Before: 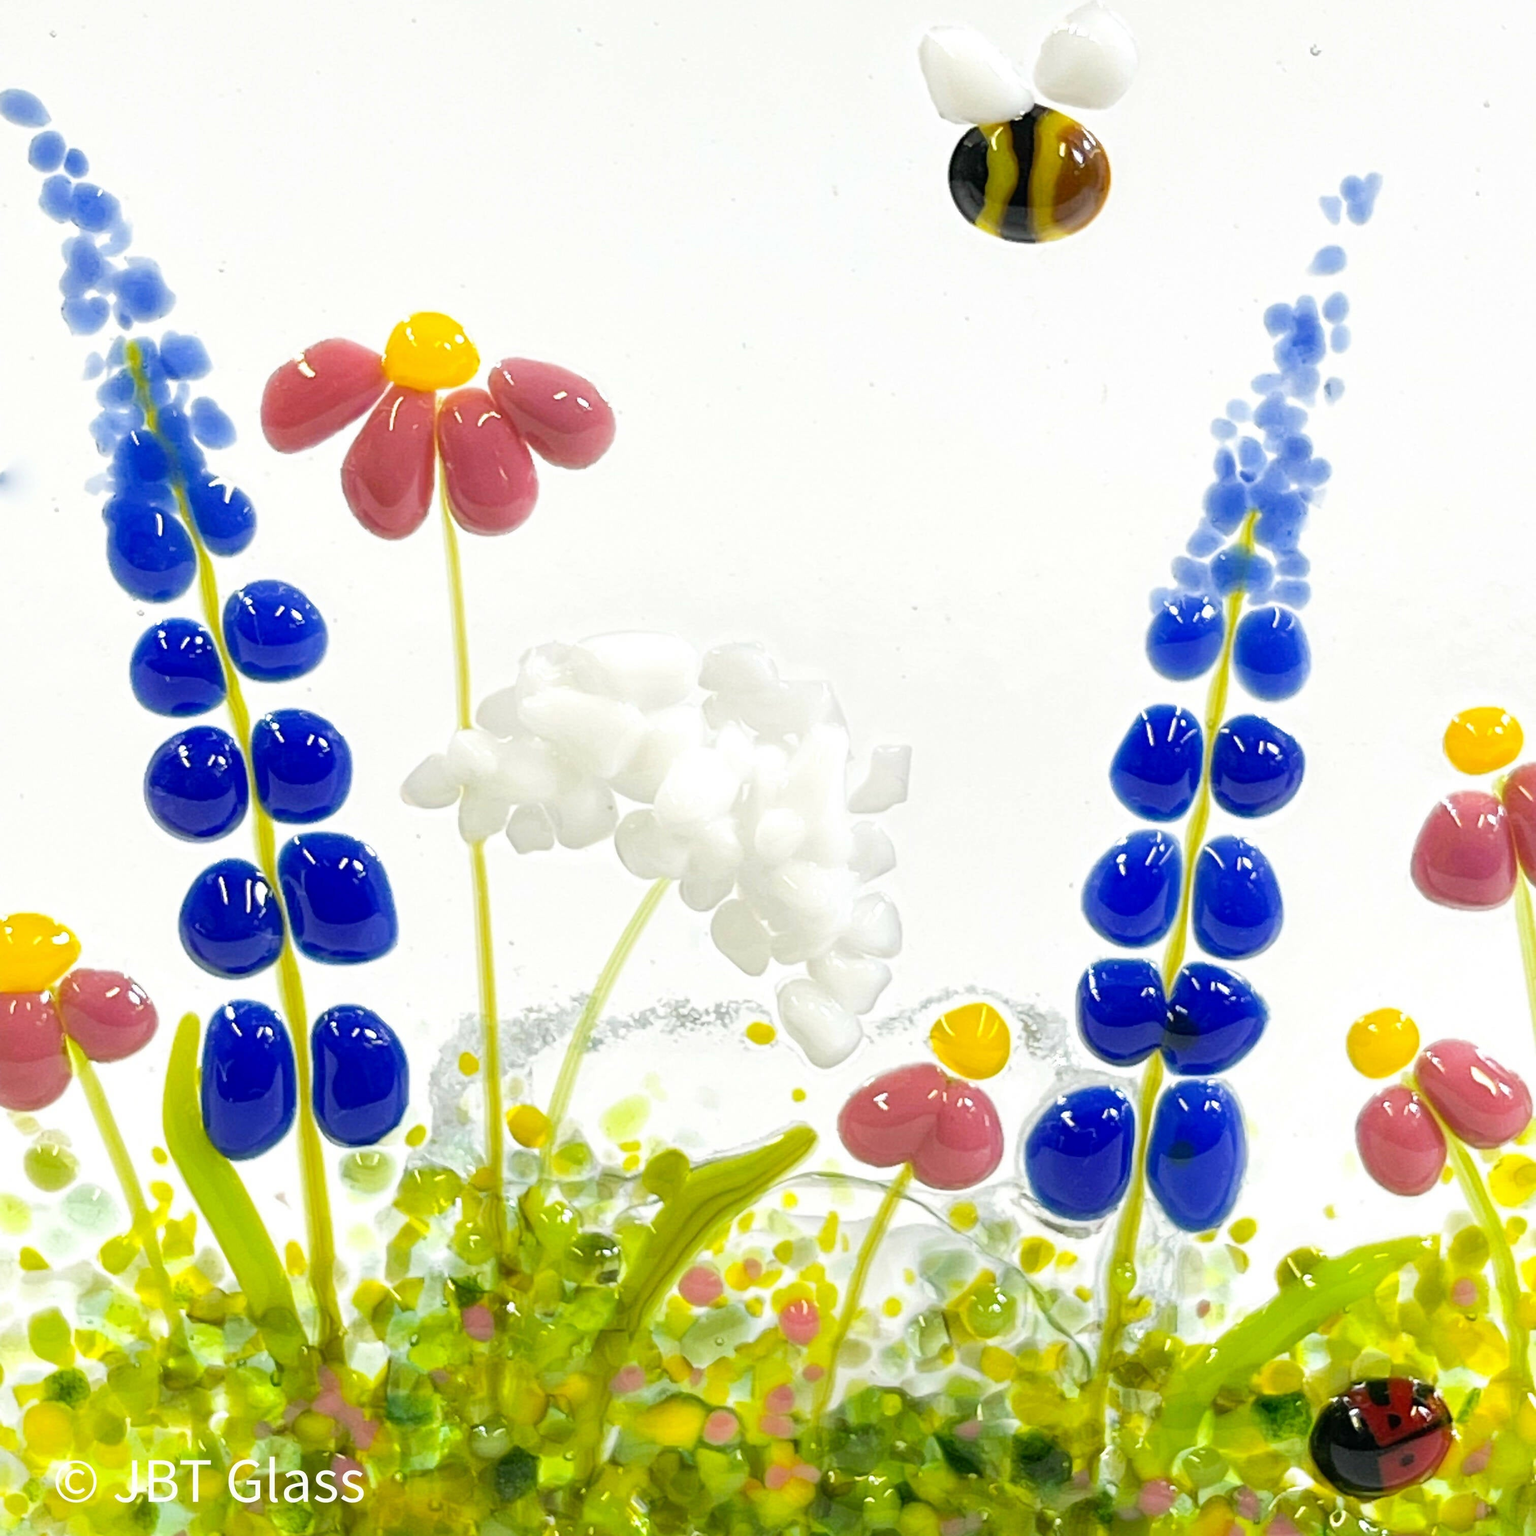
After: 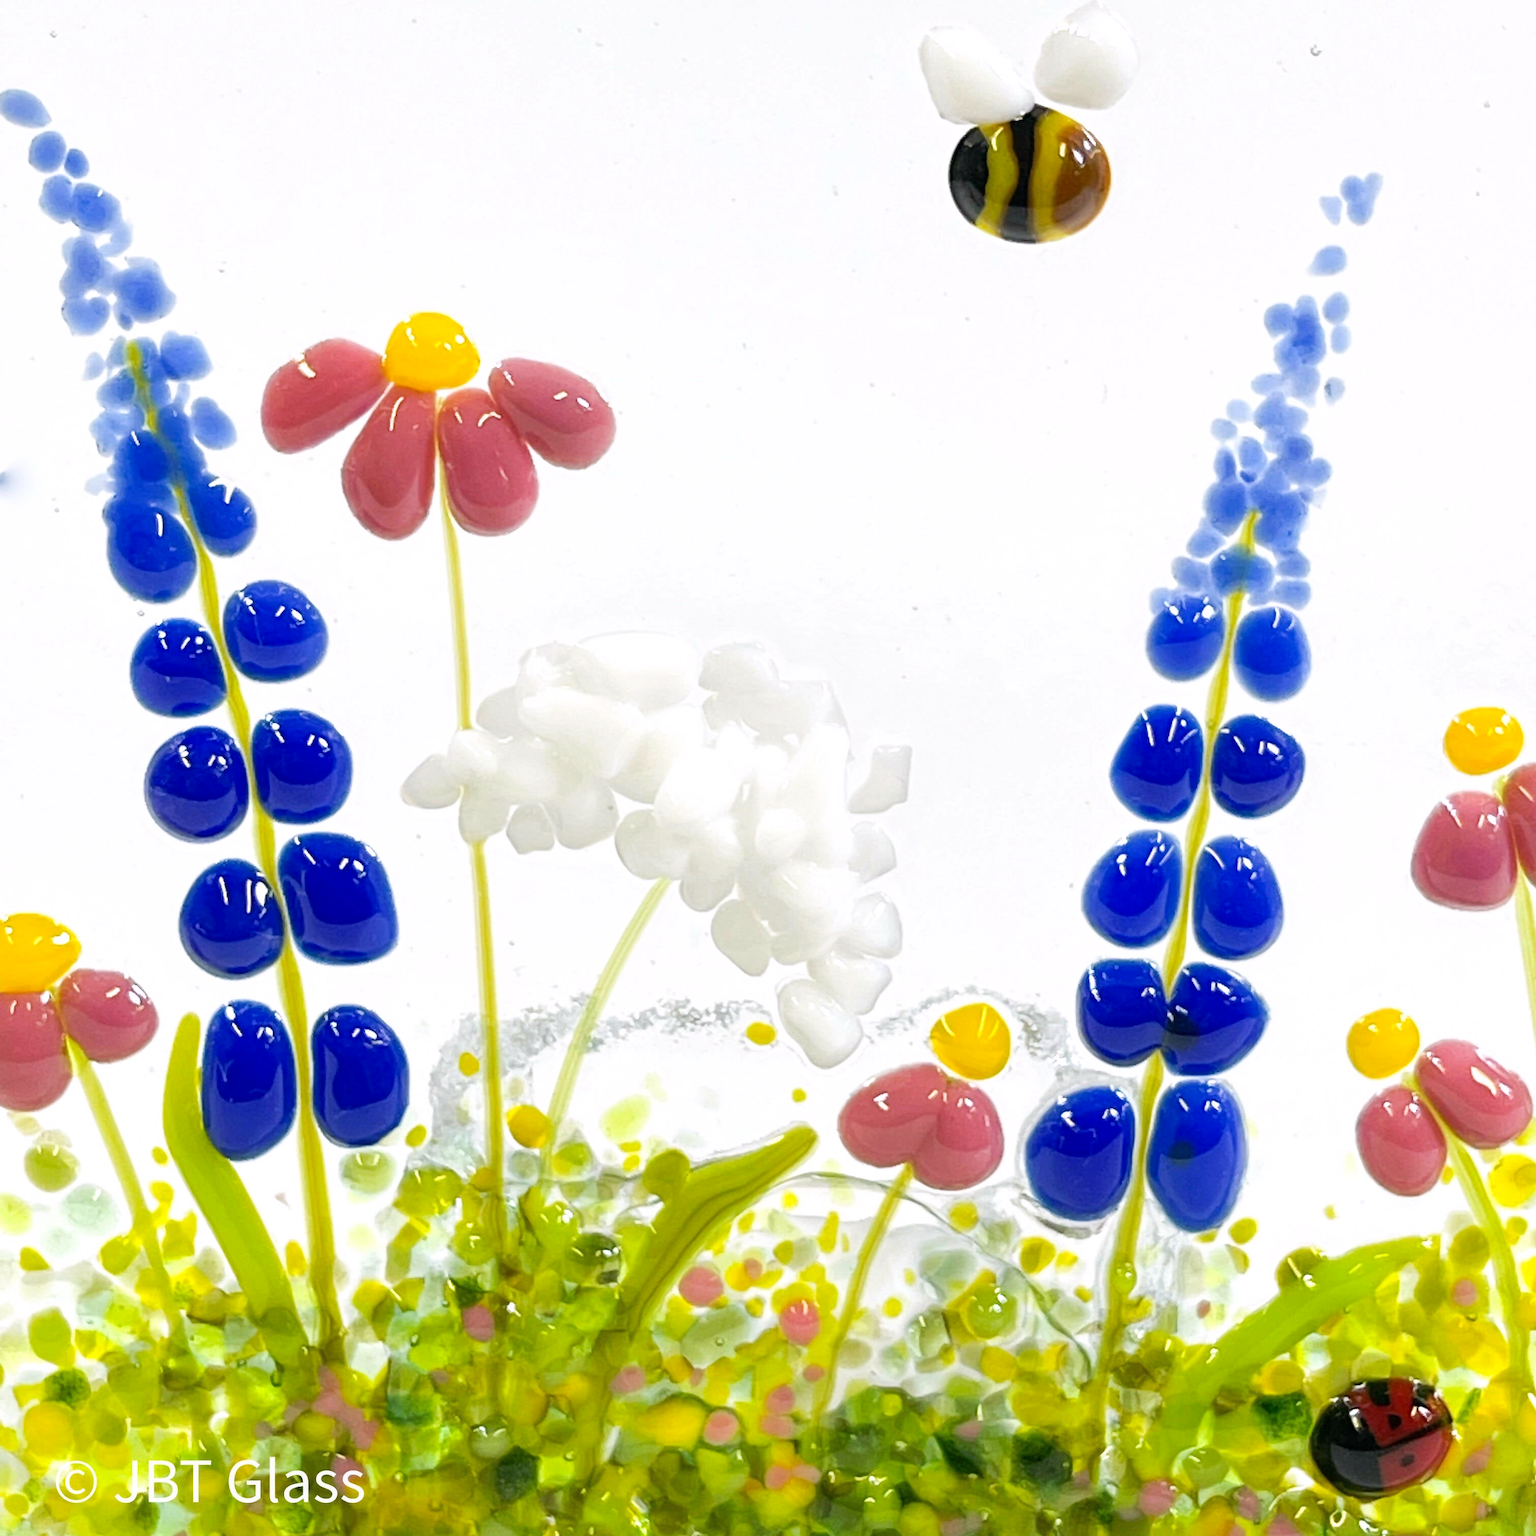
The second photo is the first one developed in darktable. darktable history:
white balance: red 1.009, blue 1.027
tone curve: curves: ch0 [(0, 0) (0.003, 0.003) (0.011, 0.011) (0.025, 0.025) (0.044, 0.044) (0.069, 0.069) (0.1, 0.099) (0.136, 0.135) (0.177, 0.176) (0.224, 0.223) (0.277, 0.275) (0.335, 0.333) (0.399, 0.396) (0.468, 0.465) (0.543, 0.546) (0.623, 0.625) (0.709, 0.711) (0.801, 0.802) (0.898, 0.898) (1, 1)], preserve colors none
